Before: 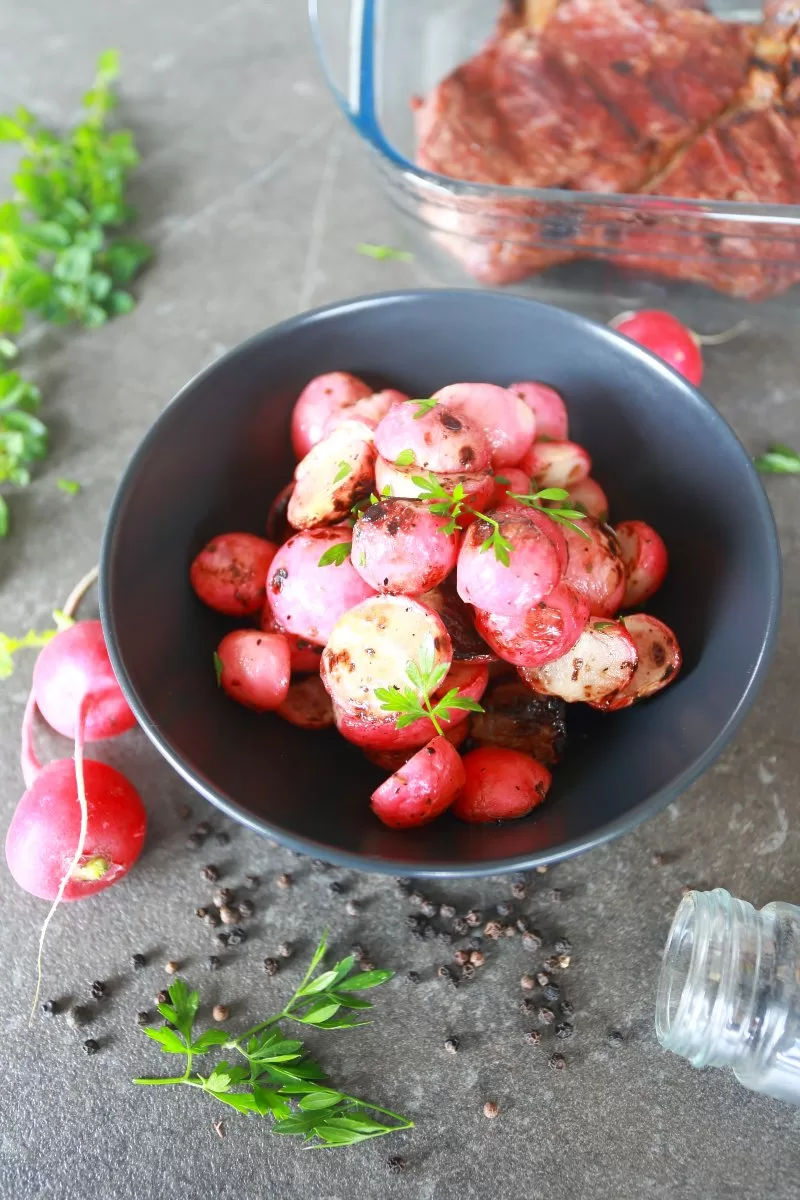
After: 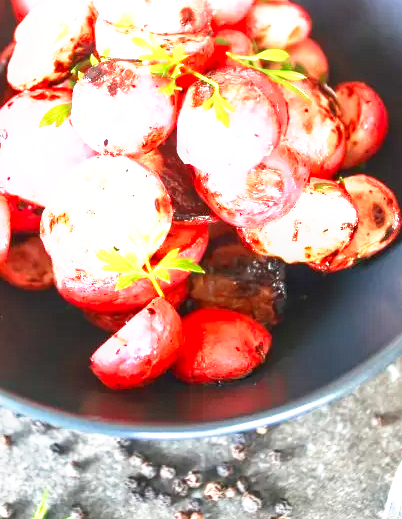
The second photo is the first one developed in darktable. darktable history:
local contrast: on, module defaults
exposure: black level correction 0, exposure 0.7 EV, compensate exposure bias true, compensate highlight preservation false
base curve: curves: ch0 [(0, 0) (0.495, 0.917) (1, 1)], preserve colors none
color correction: saturation 1.1
crop: left 35.03%, top 36.625%, right 14.663%, bottom 20.057%
